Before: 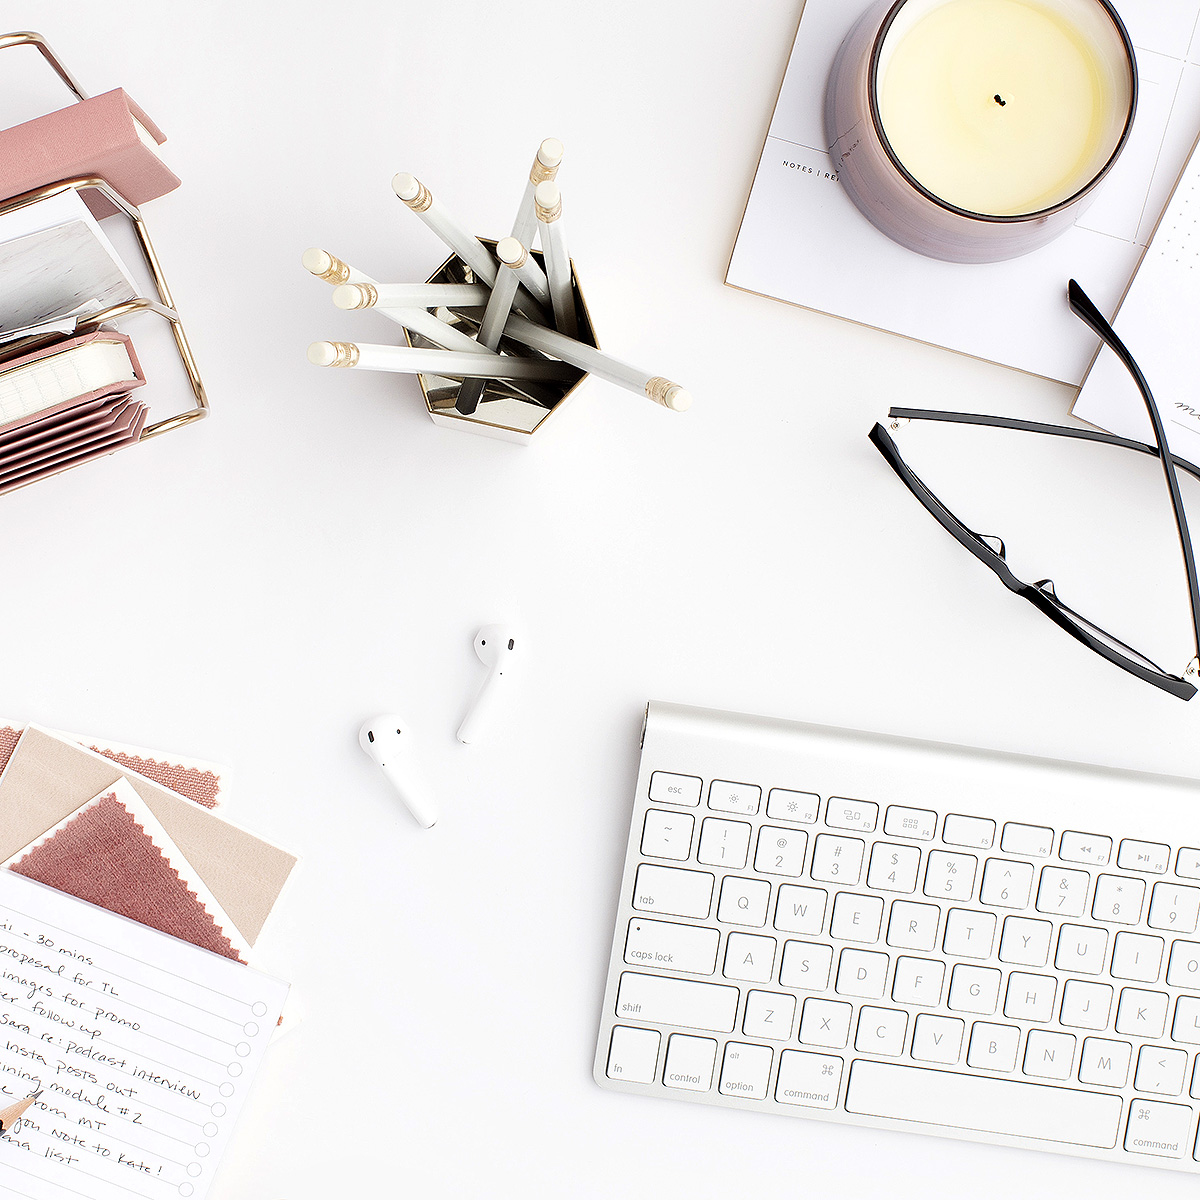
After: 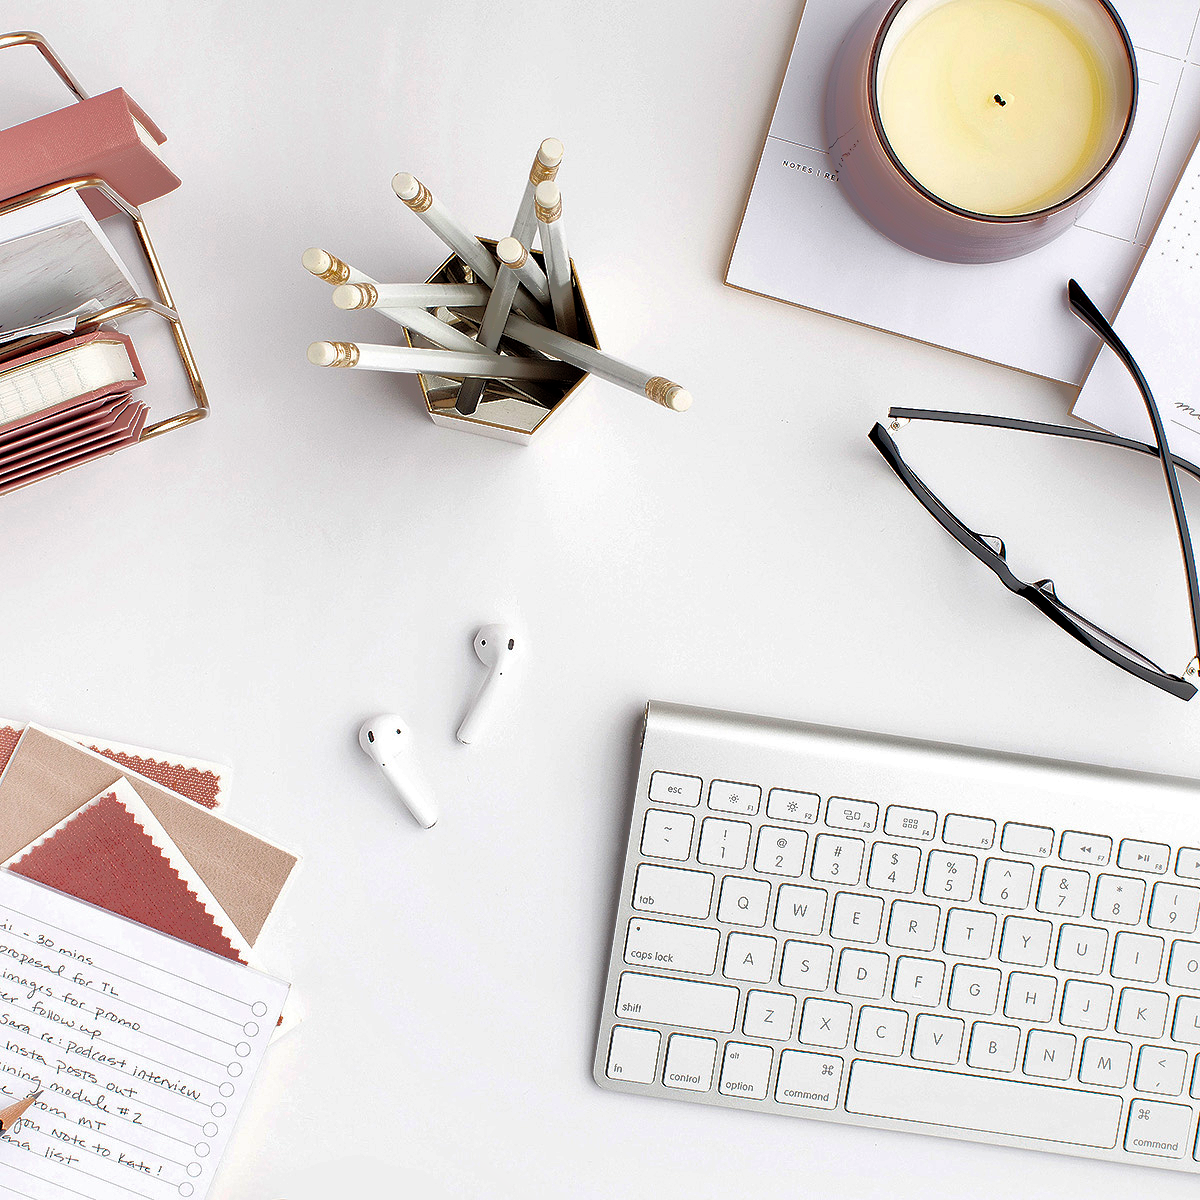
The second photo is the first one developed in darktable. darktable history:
shadows and highlights: shadows 40, highlights -60
color balance rgb: global vibrance 10%
